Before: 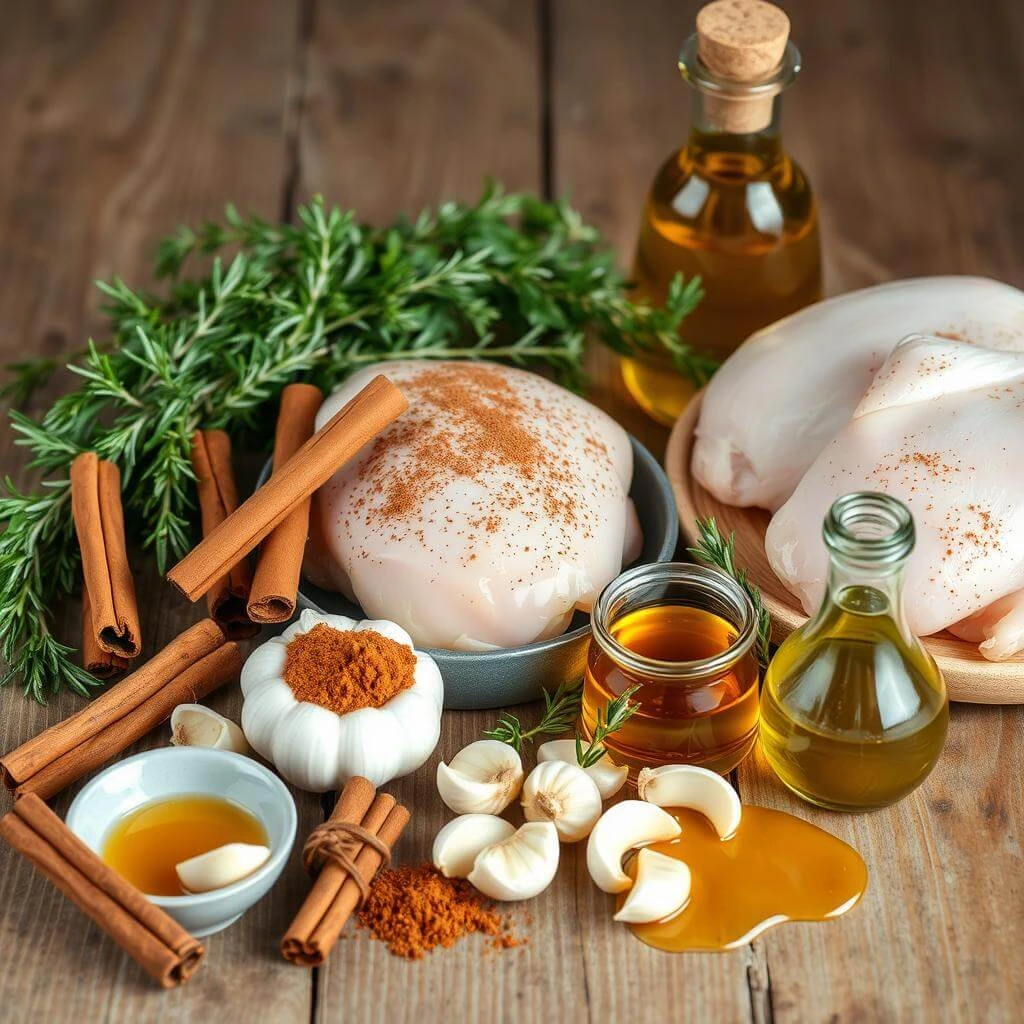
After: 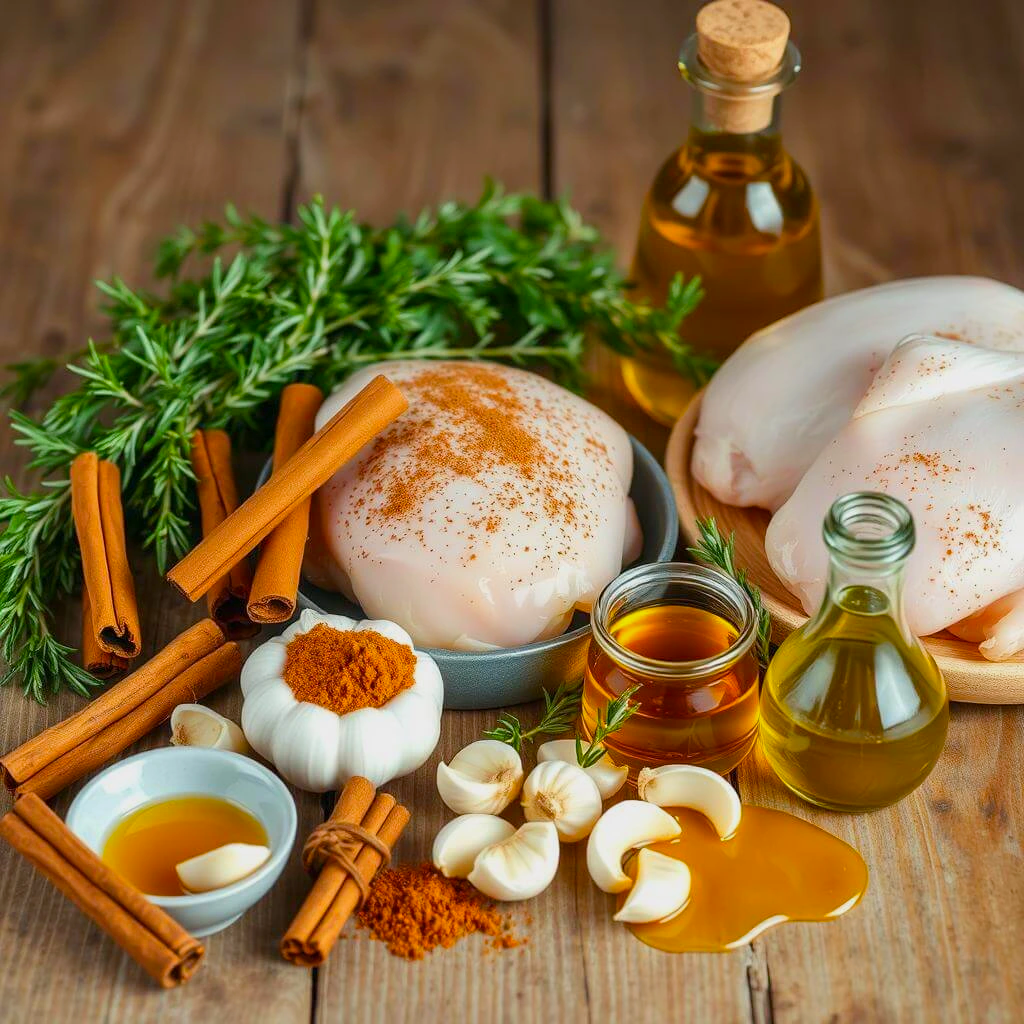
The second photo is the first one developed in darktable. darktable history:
color balance rgb: perceptual saturation grading › global saturation 29.837%, contrast -9.663%
